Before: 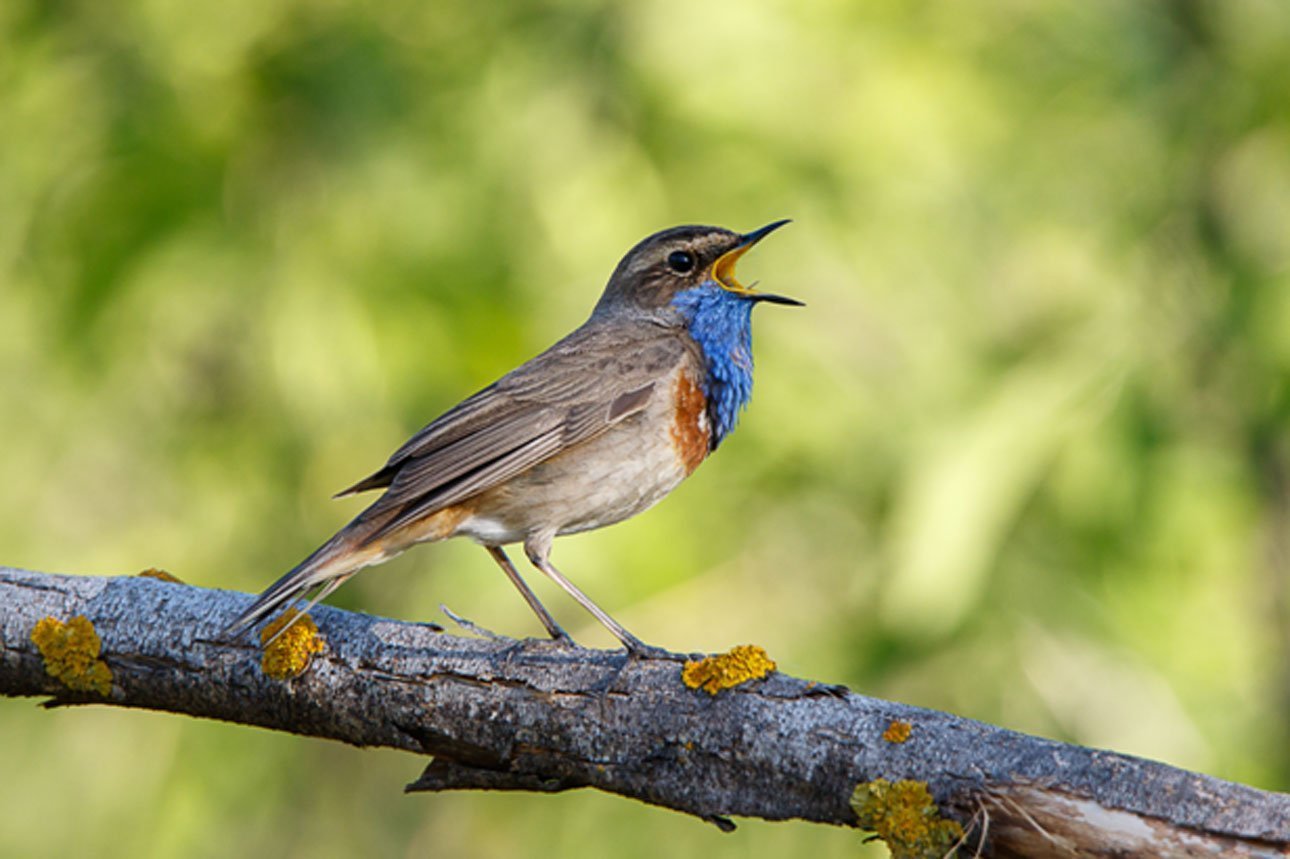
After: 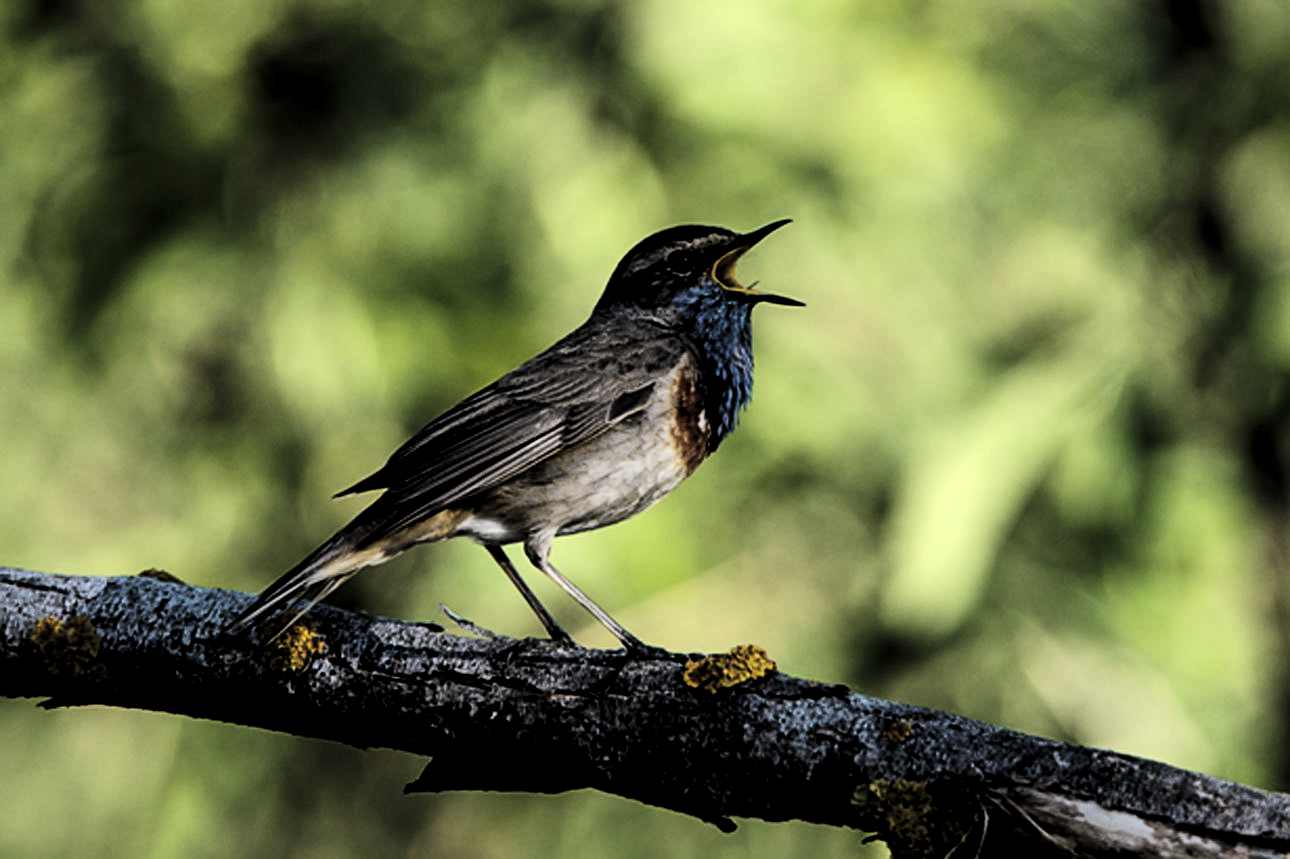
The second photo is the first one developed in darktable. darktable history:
tone curve: curves: ch0 [(0, 0.022) (0.114, 0.096) (0.282, 0.299) (0.456, 0.51) (0.613, 0.693) (0.786, 0.843) (0.999, 0.949)]; ch1 [(0, 0) (0.384, 0.365) (0.463, 0.447) (0.486, 0.474) (0.503, 0.5) (0.535, 0.522) (0.555, 0.546) (0.593, 0.599) (0.755, 0.793) (1, 1)]; ch2 [(0, 0) (0.369, 0.375) (0.449, 0.434) (0.501, 0.5) (0.528, 0.517) (0.561, 0.57) (0.612, 0.631) (0.668, 0.659) (1, 1)], color space Lab, independent channels, preserve colors none
levels: mode automatic, black 8.58%, gray 59.42%, levels [0, 0.445, 1]
